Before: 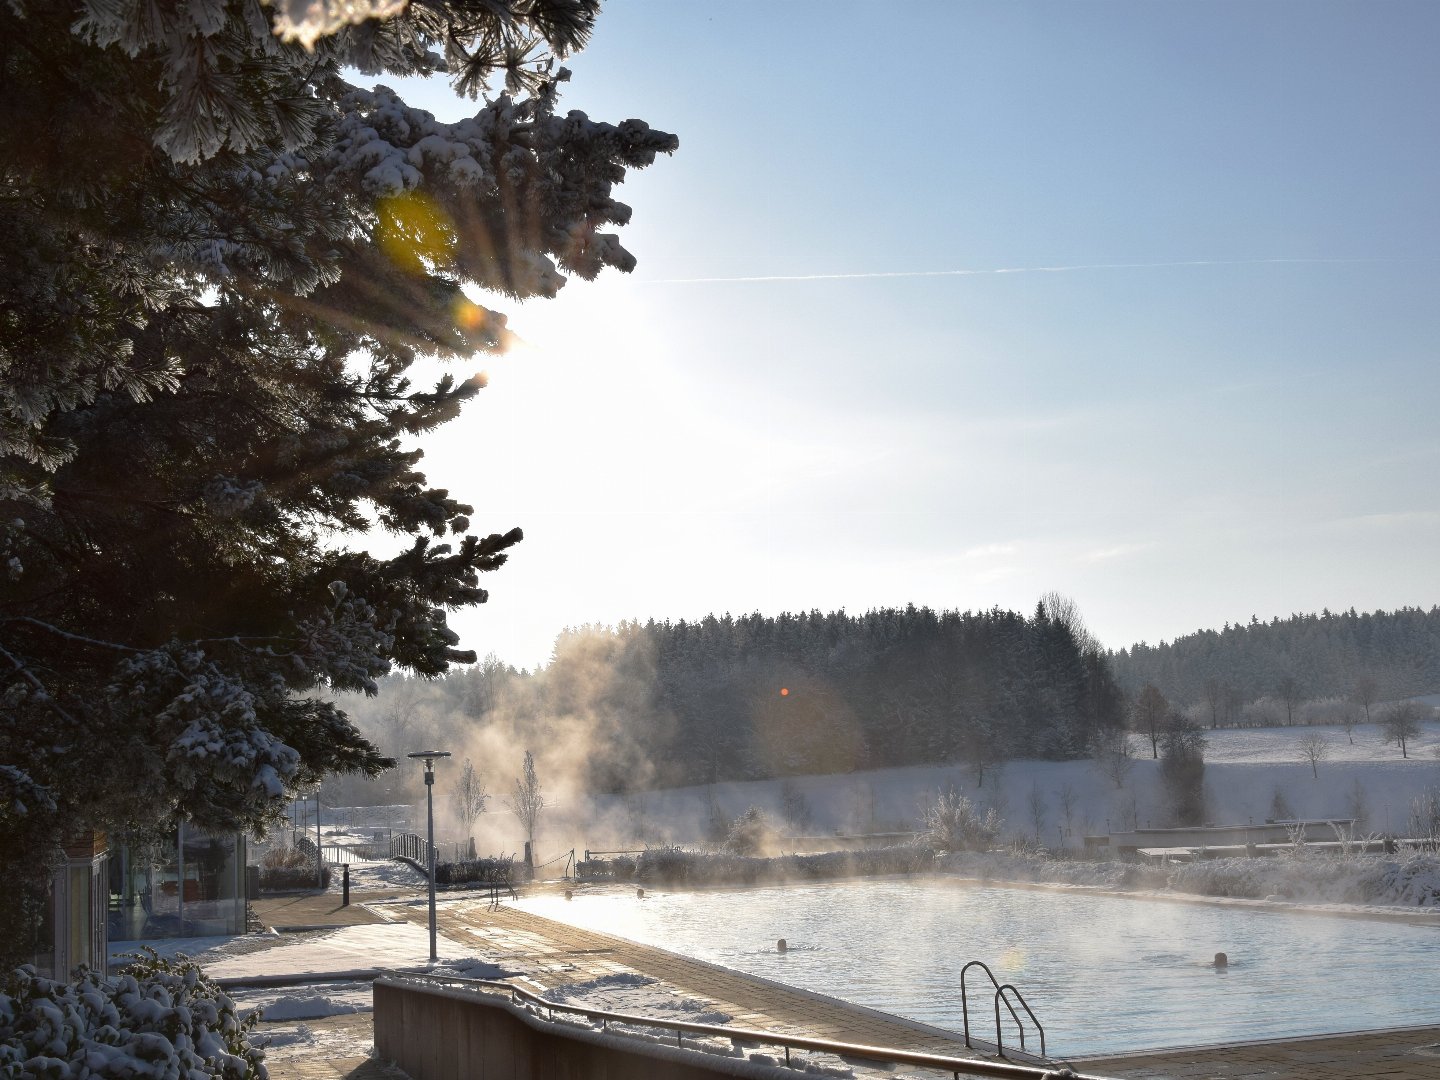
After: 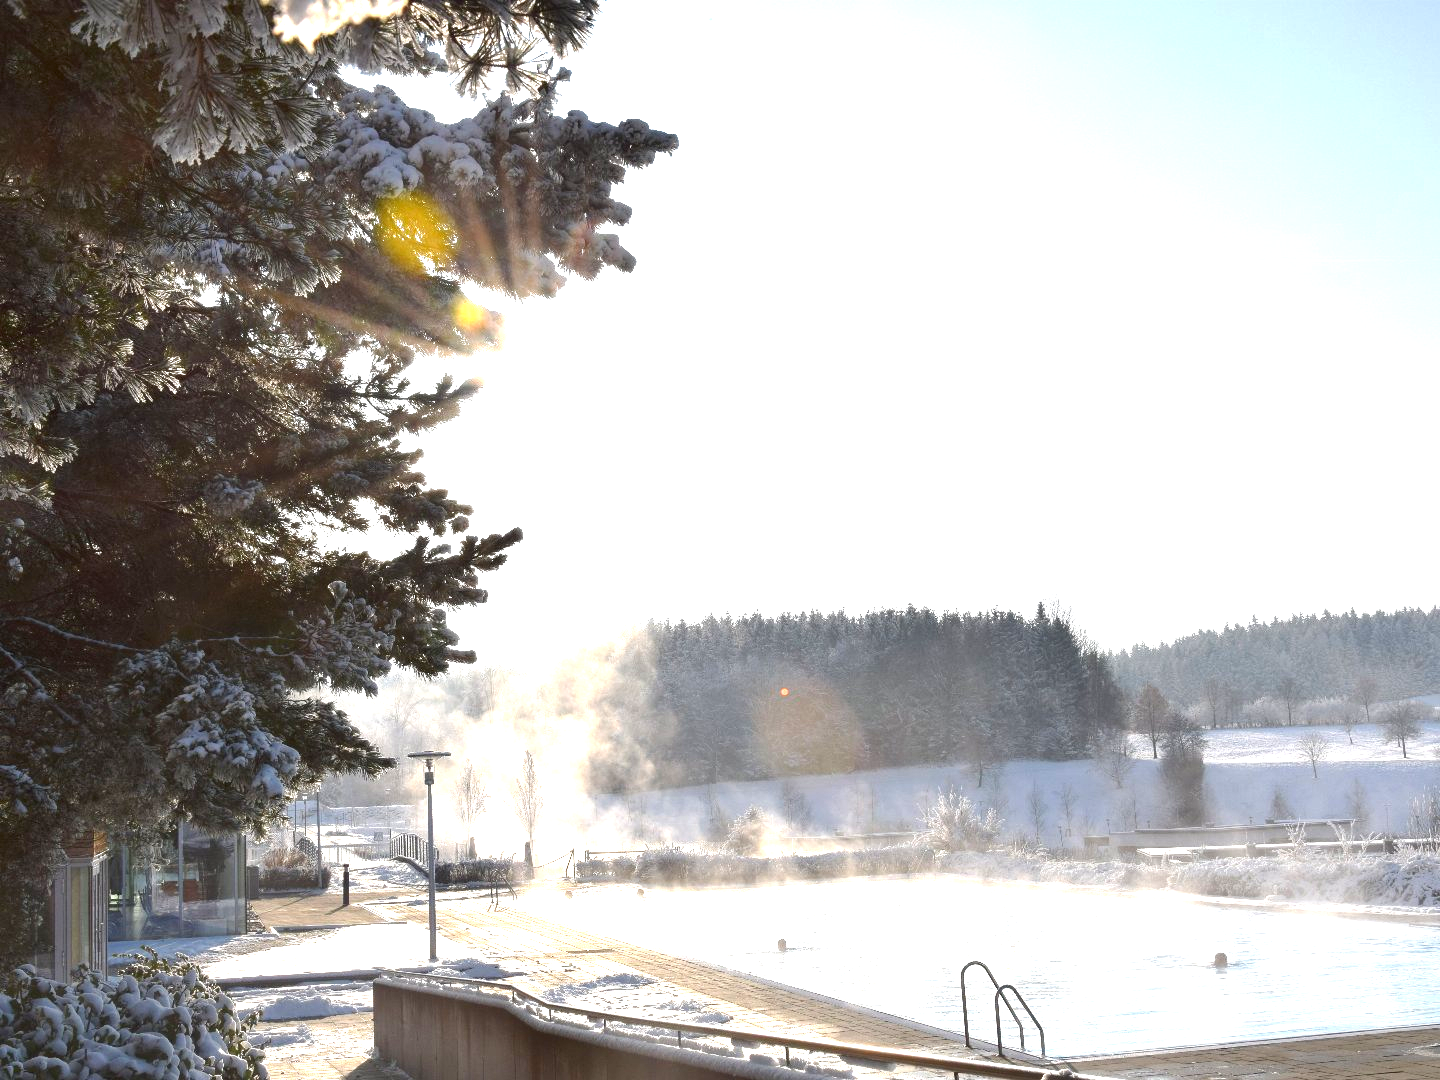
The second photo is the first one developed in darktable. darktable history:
exposure: black level correction 0, exposure 1.598 EV, compensate exposure bias true, compensate highlight preservation false
